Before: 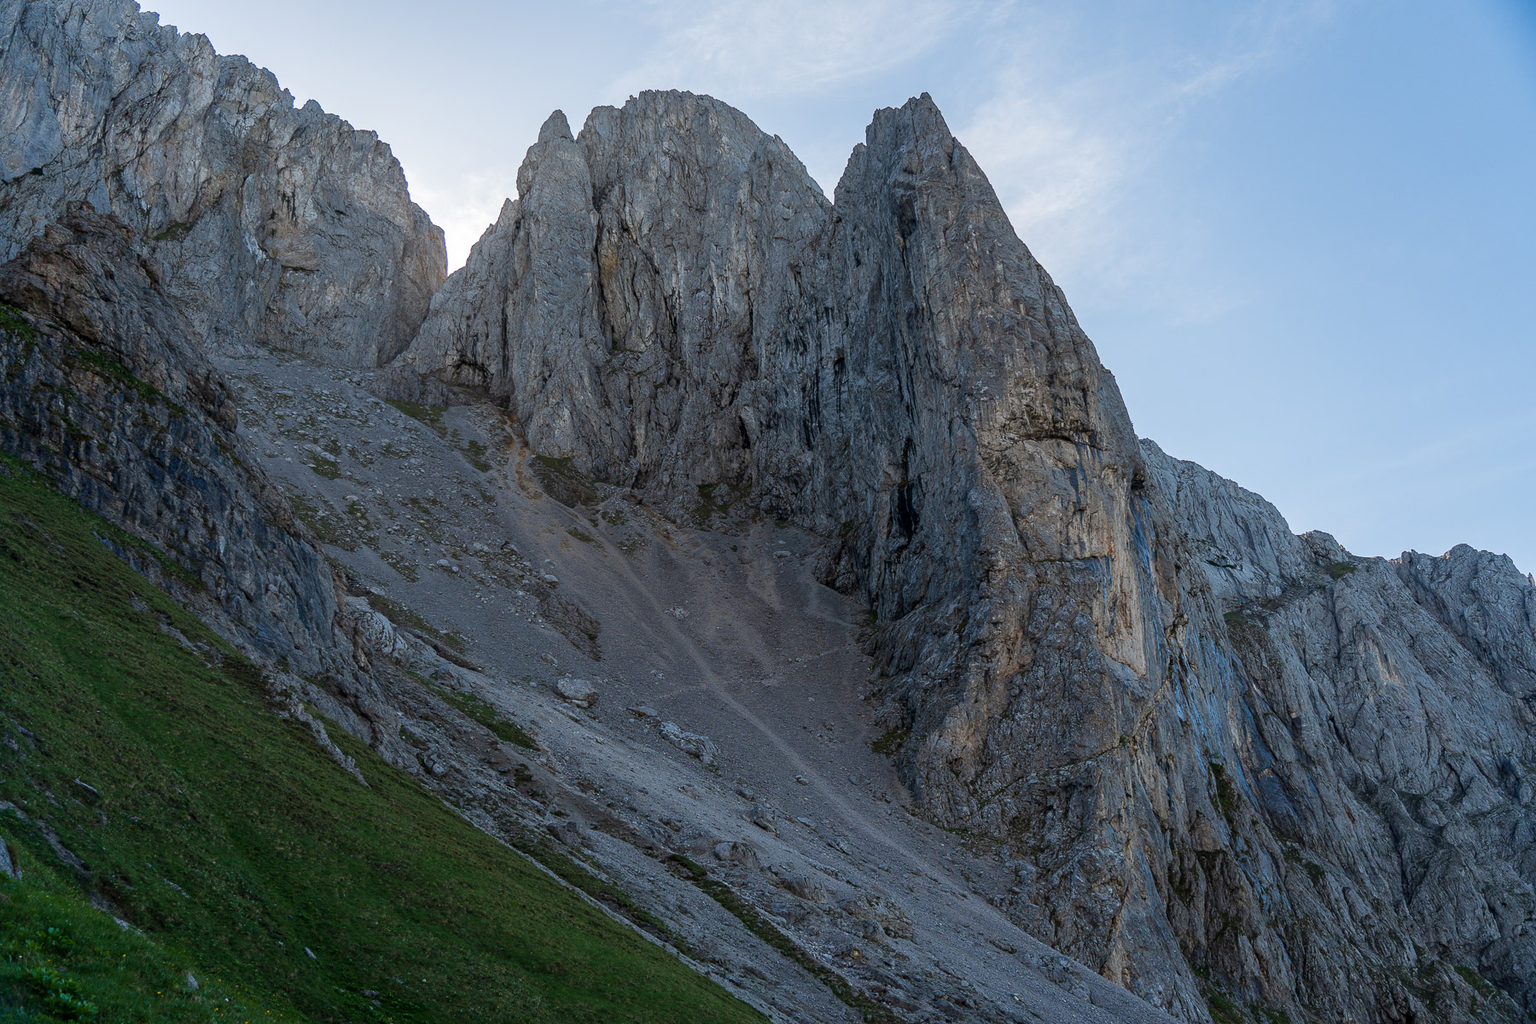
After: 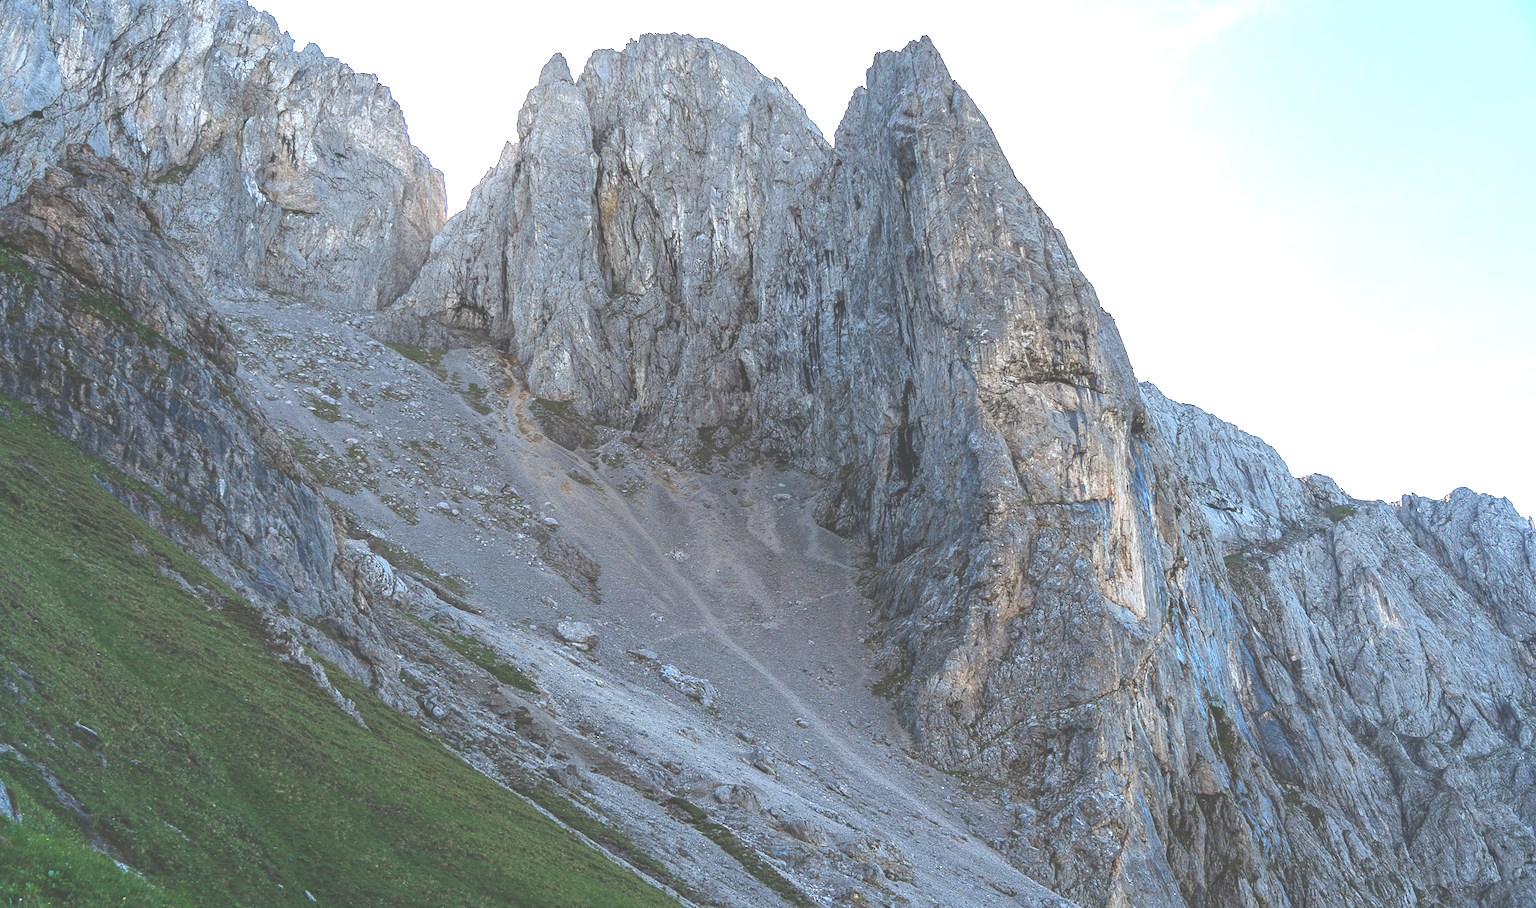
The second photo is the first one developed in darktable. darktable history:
crop and rotate: top 5.609%, bottom 5.609%
exposure: black level correction -0.023, exposure 1.397 EV, compensate highlight preservation false
